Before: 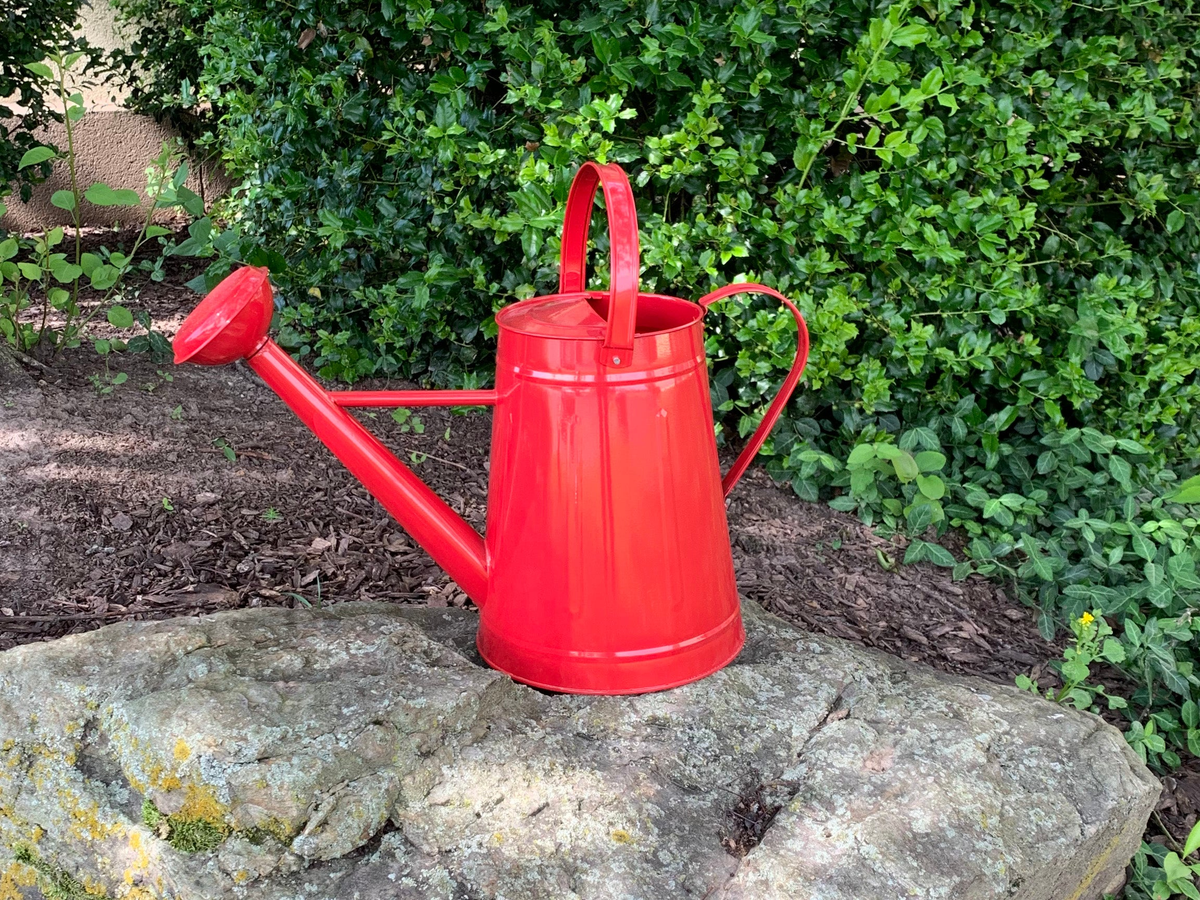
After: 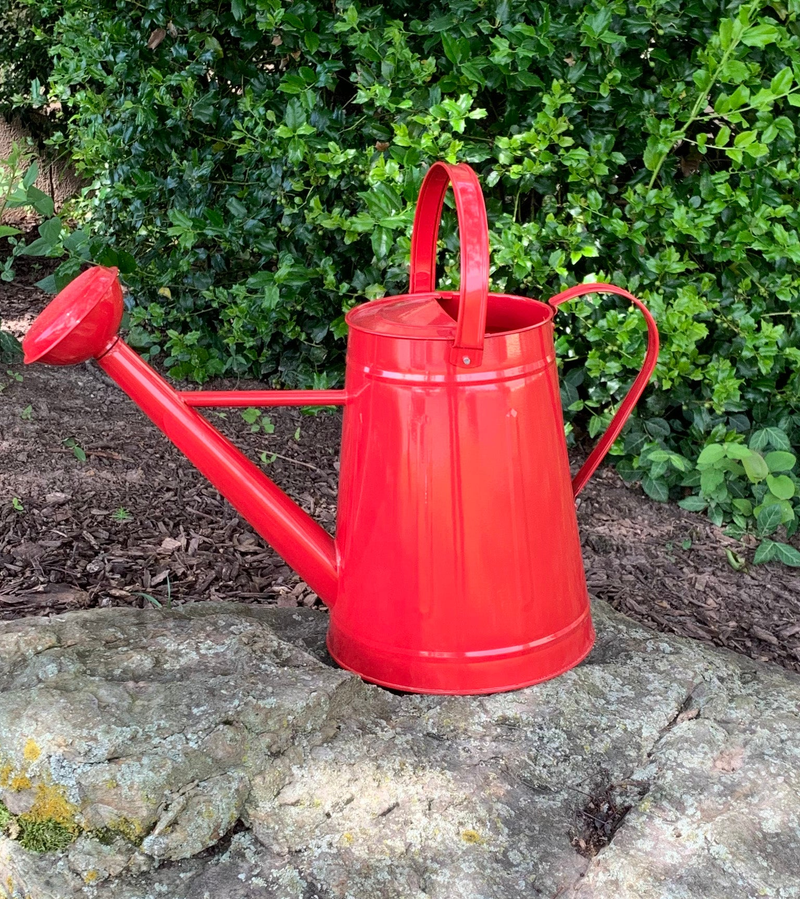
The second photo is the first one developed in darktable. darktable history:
crop and rotate: left 12.542%, right 20.734%
